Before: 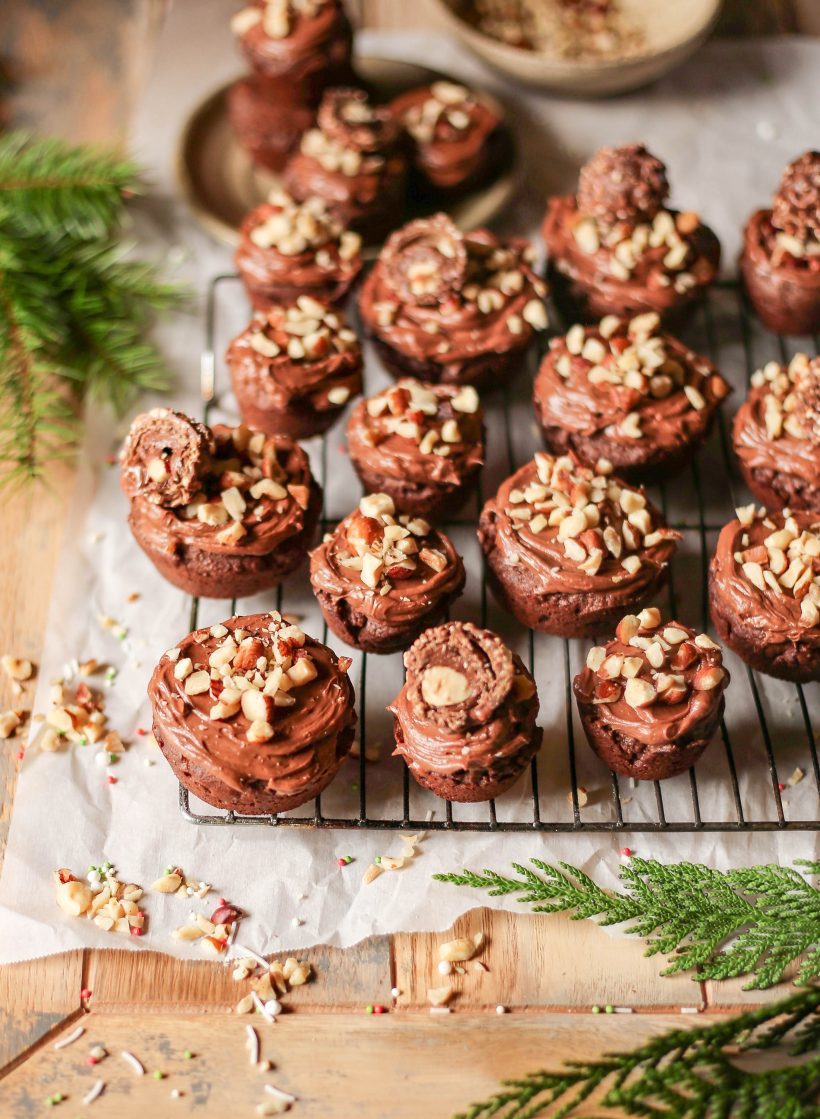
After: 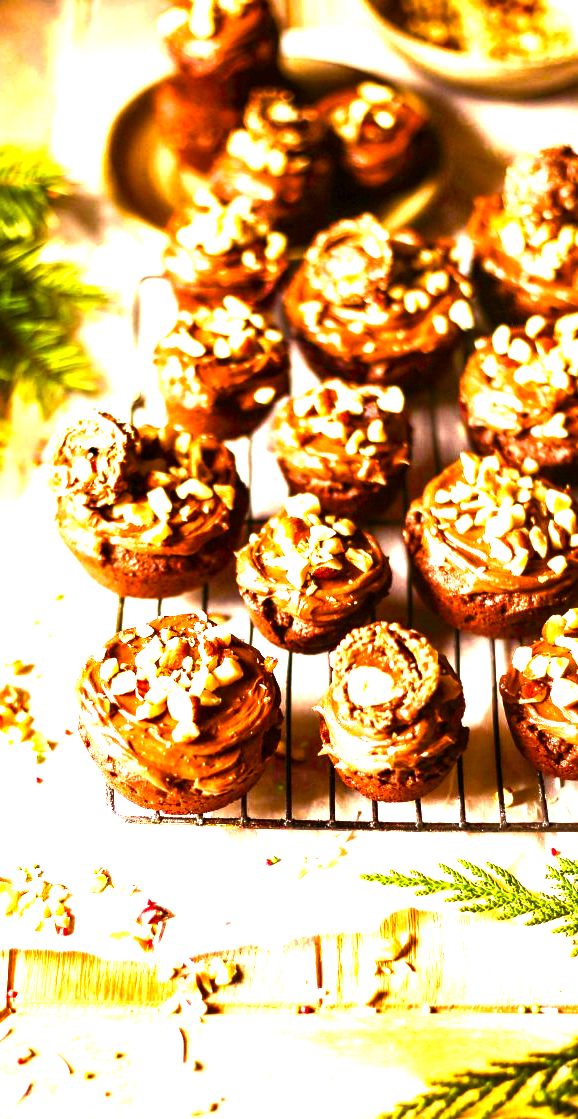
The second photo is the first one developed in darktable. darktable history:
crop and rotate: left 9.026%, right 20.371%
color balance rgb: power › chroma 1.553%, power › hue 26.11°, linear chroma grading › global chroma 8.322%, perceptual saturation grading › global saturation -0.014%, perceptual saturation grading › highlights -16.954%, perceptual saturation grading › mid-tones 32.653%, perceptual saturation grading › shadows 50.461%, perceptual brilliance grading › global brilliance 29.406%, perceptual brilliance grading › highlights 50.204%, perceptual brilliance grading › mid-tones 49.414%, perceptual brilliance grading › shadows -22.731%, global vibrance 20%
